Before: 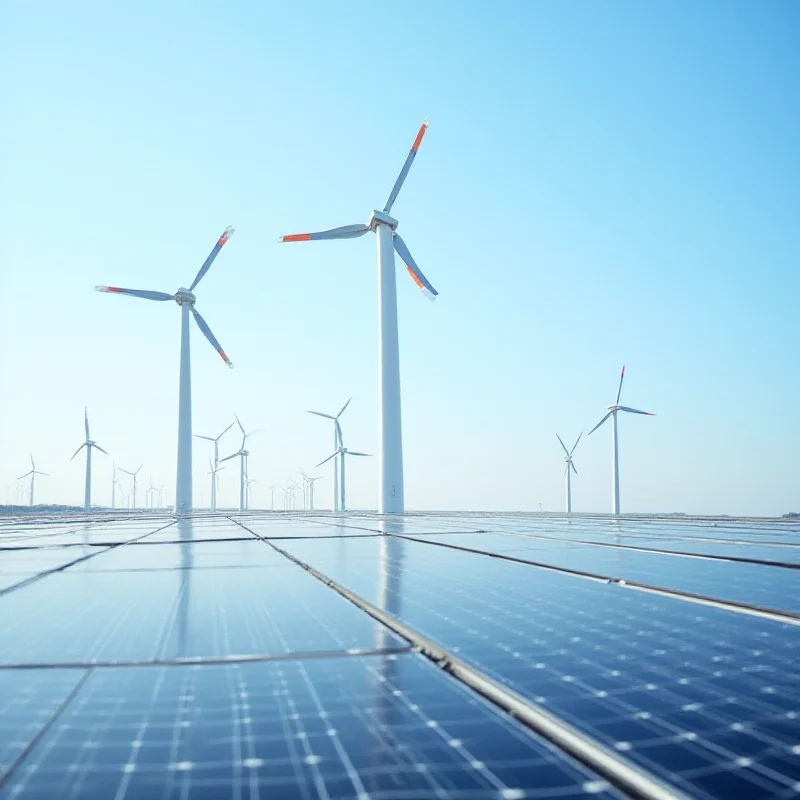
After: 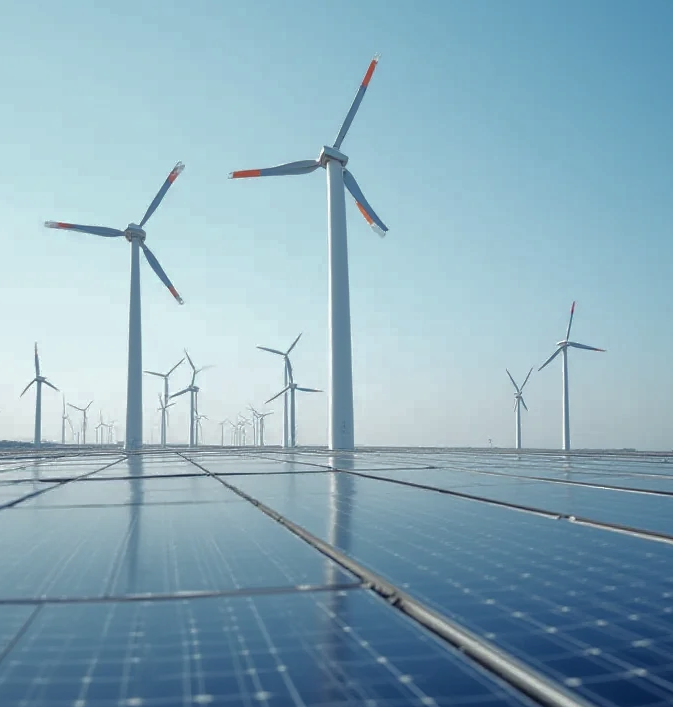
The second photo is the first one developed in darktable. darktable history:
crop: left 6.286%, top 8.079%, right 9.527%, bottom 3.542%
base curve: curves: ch0 [(0, 0) (0.826, 0.587) (1, 1)]
